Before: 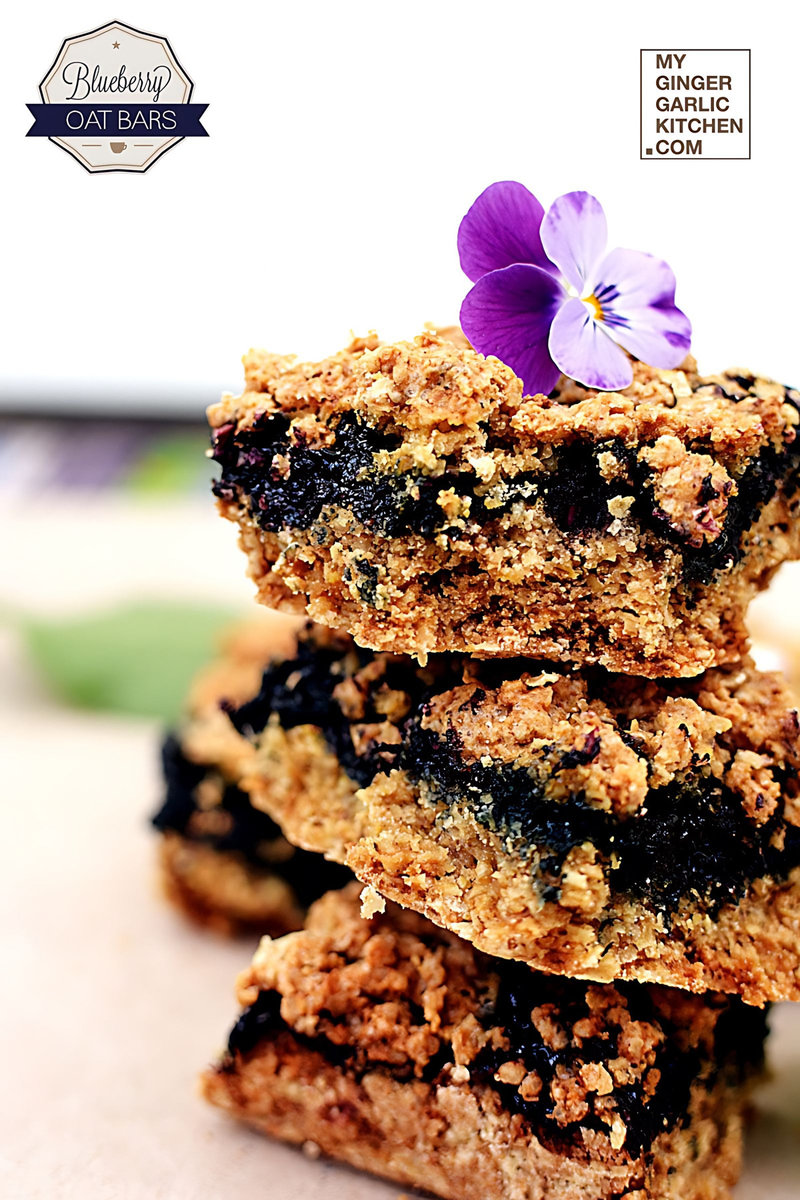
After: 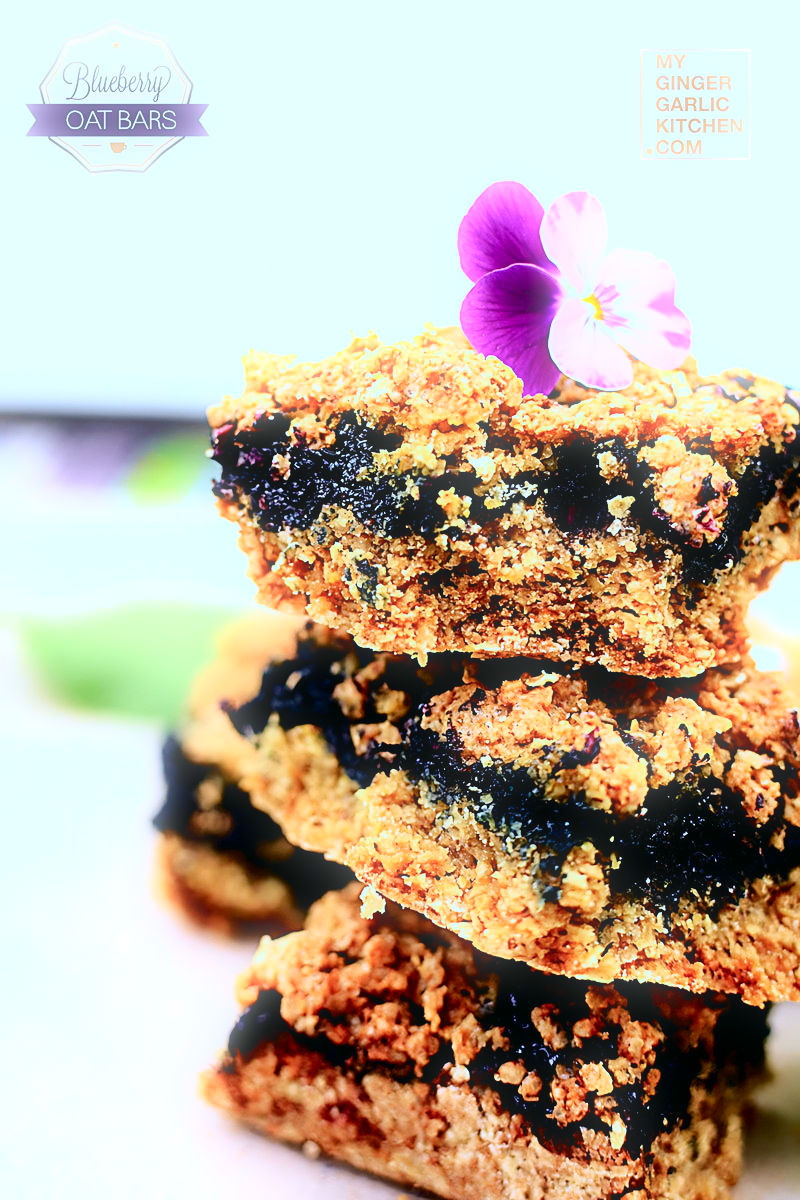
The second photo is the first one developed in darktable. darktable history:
bloom: size 5%, threshold 95%, strength 15%
tone curve: curves: ch0 [(0, 0) (0.114, 0.083) (0.291, 0.3) (0.447, 0.535) (0.602, 0.712) (0.772, 0.864) (0.999, 0.978)]; ch1 [(0, 0) (0.389, 0.352) (0.458, 0.433) (0.486, 0.474) (0.509, 0.505) (0.535, 0.541) (0.555, 0.557) (0.677, 0.724) (1, 1)]; ch2 [(0, 0) (0.369, 0.388) (0.449, 0.431) (0.501, 0.5) (0.528, 0.552) (0.561, 0.596) (0.697, 0.721) (1, 1)], color space Lab, independent channels, preserve colors none
white balance: red 0.926, green 1.003, blue 1.133
